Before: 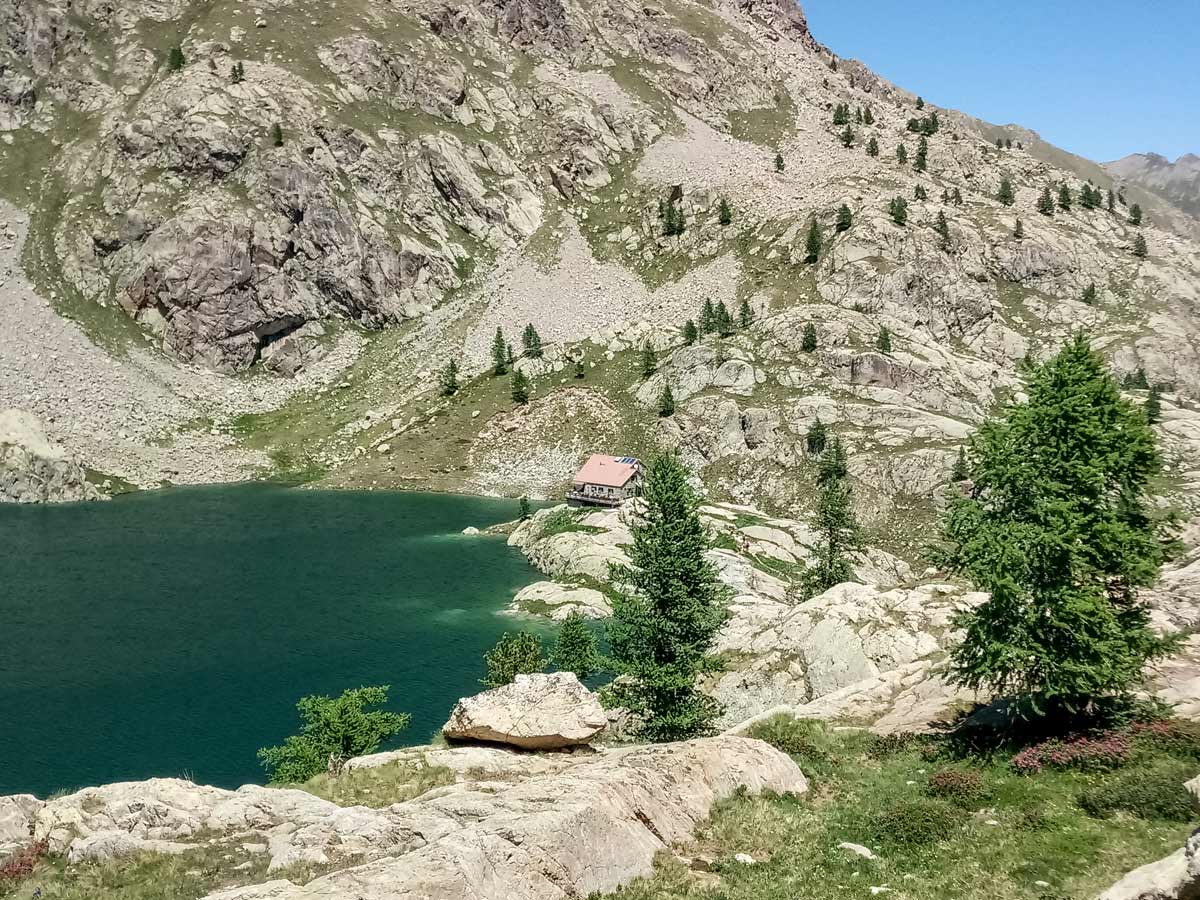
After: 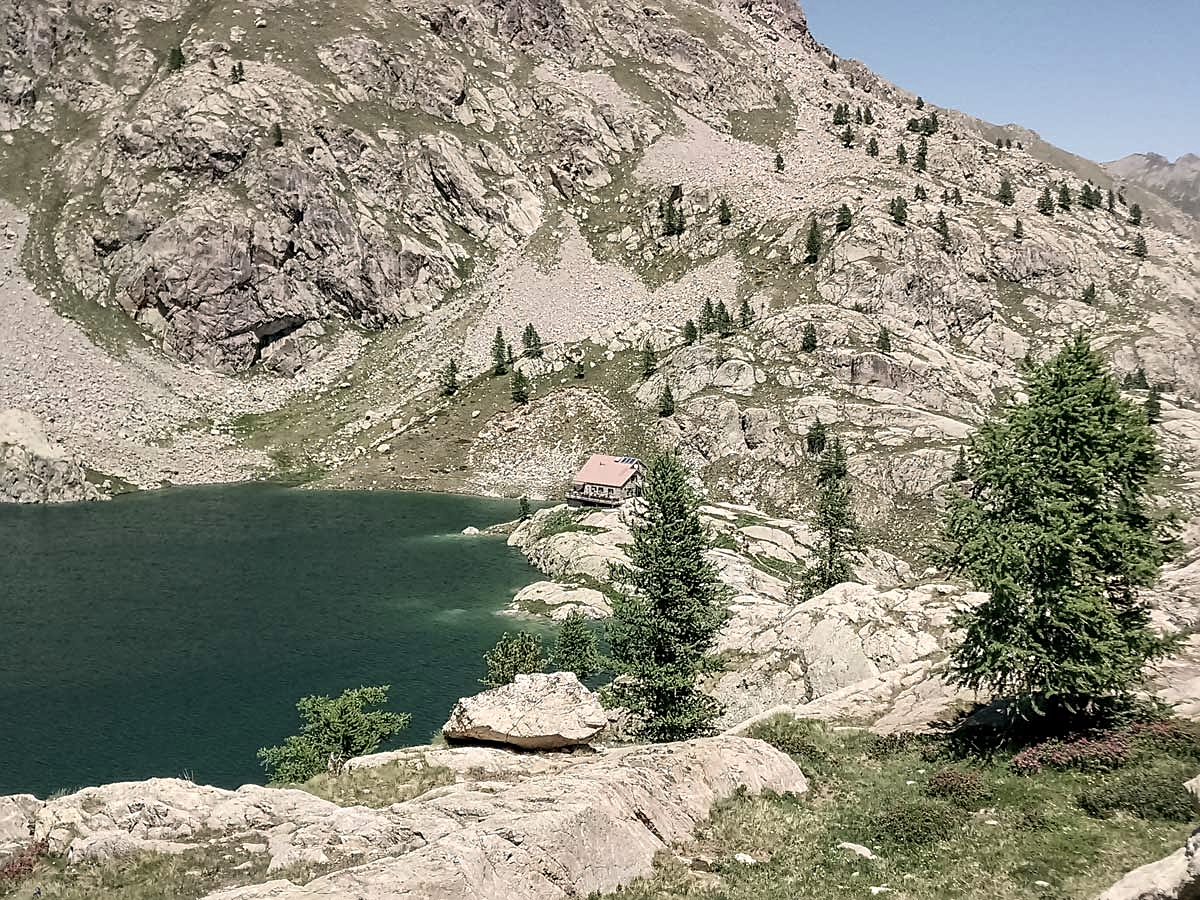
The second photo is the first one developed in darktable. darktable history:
sharpen: on, module defaults
color correction: highlights a* 5.58, highlights b* 5.24, saturation 0.651
